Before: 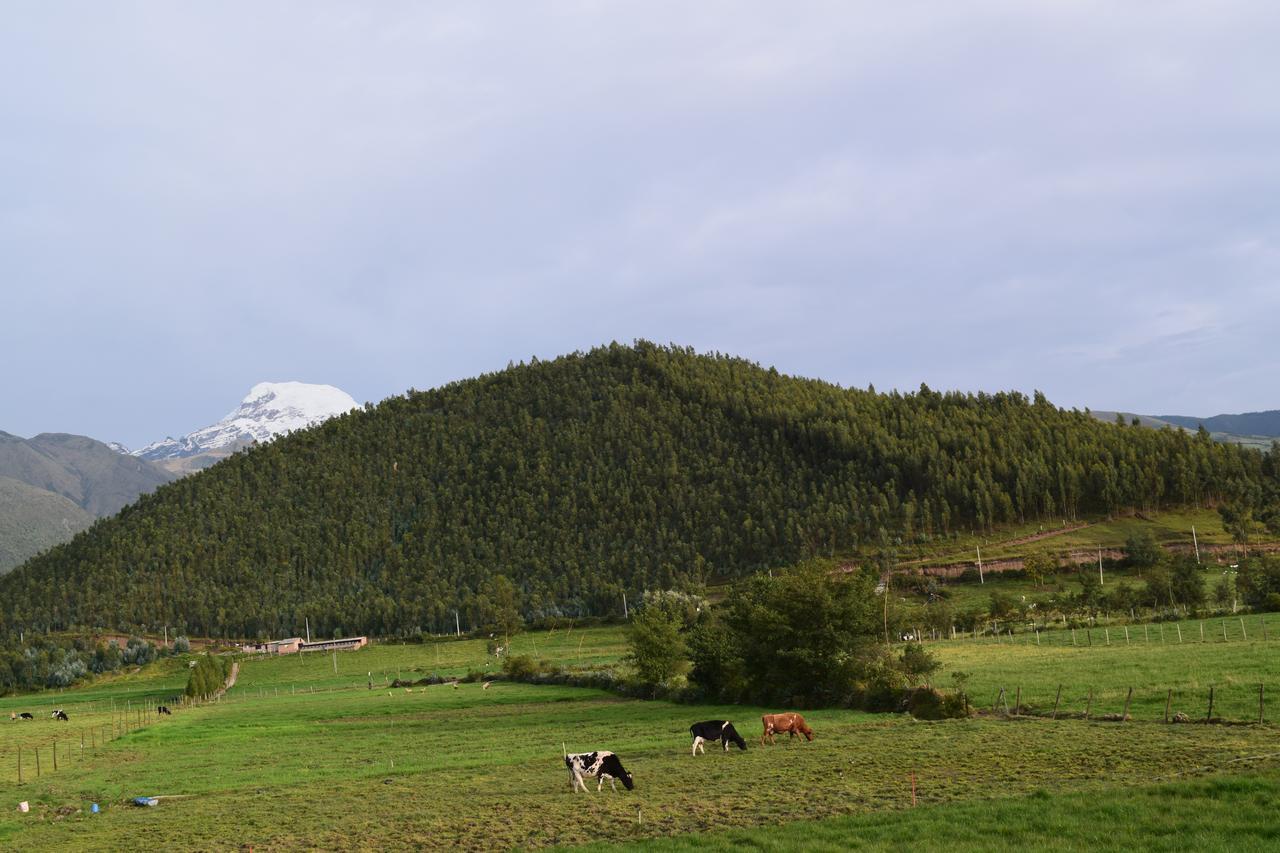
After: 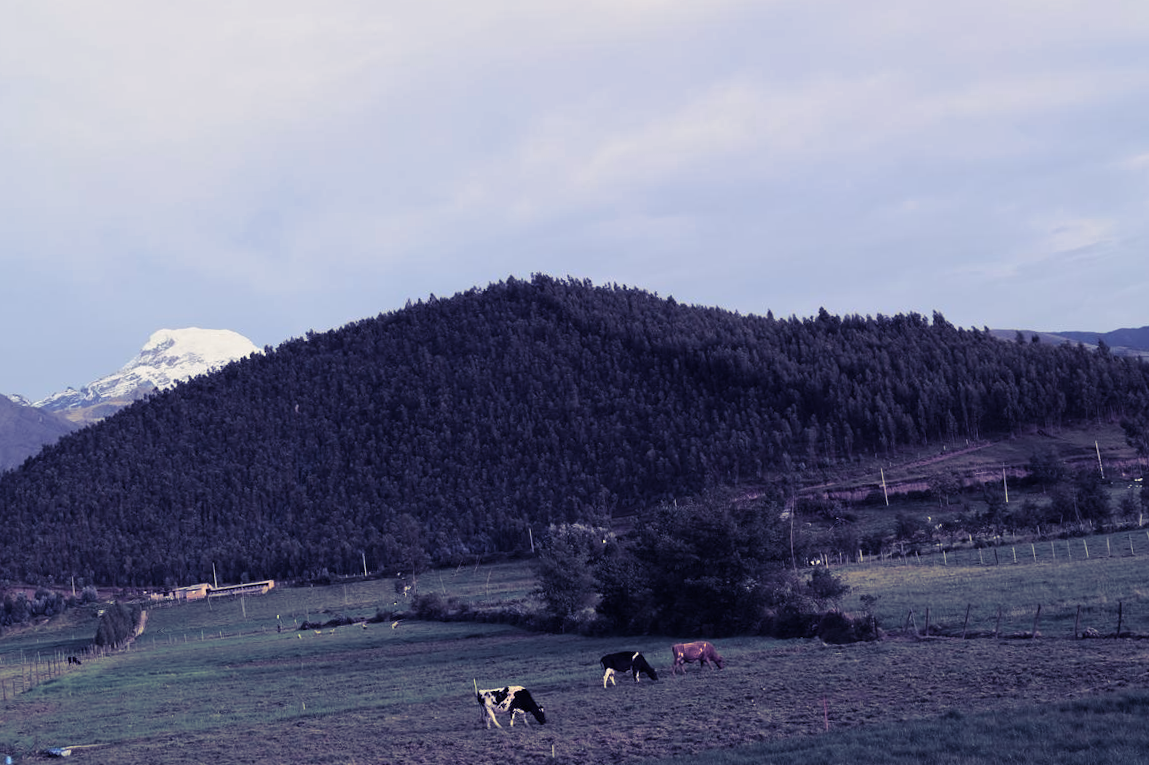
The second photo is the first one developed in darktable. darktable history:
split-toning: shadows › hue 242.67°, shadows › saturation 0.733, highlights › hue 45.33°, highlights › saturation 0.667, balance -53.304, compress 21.15%
crop and rotate: angle 1.96°, left 5.673%, top 5.673%
